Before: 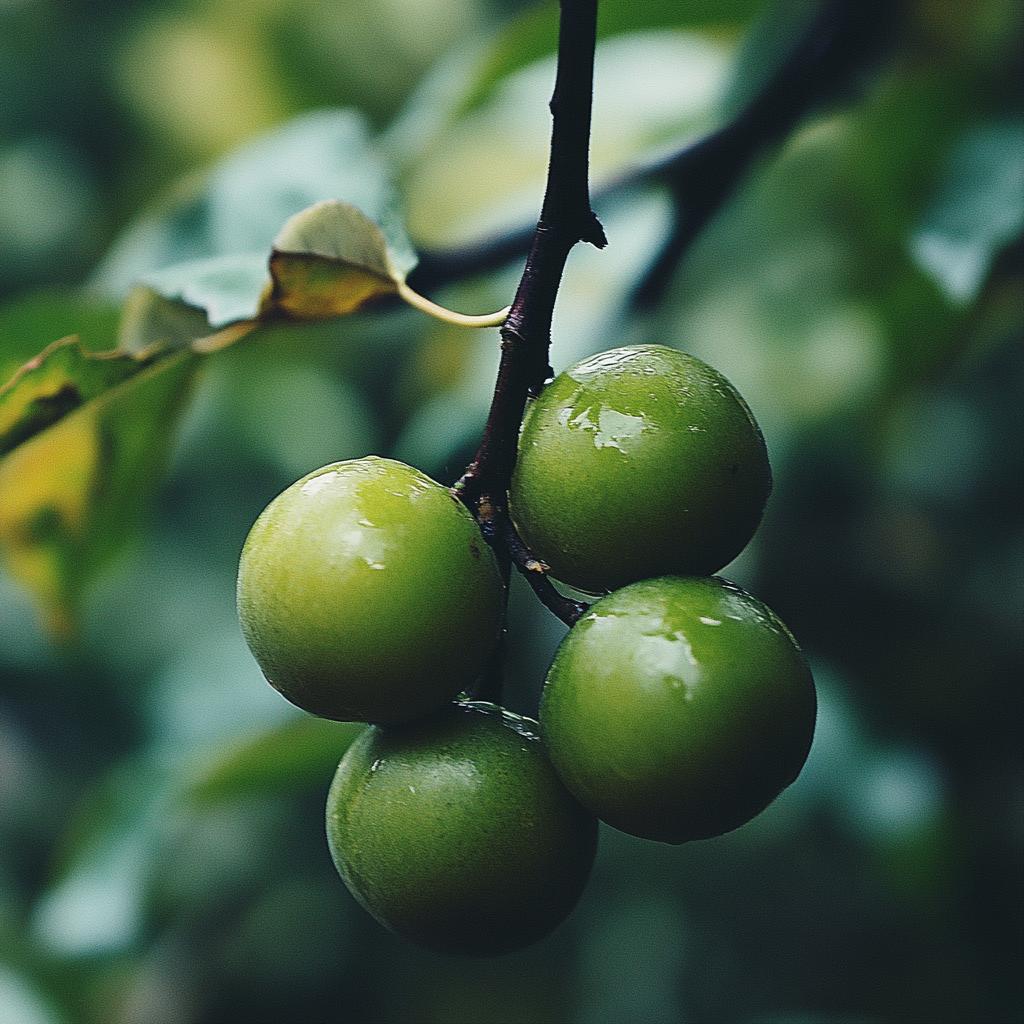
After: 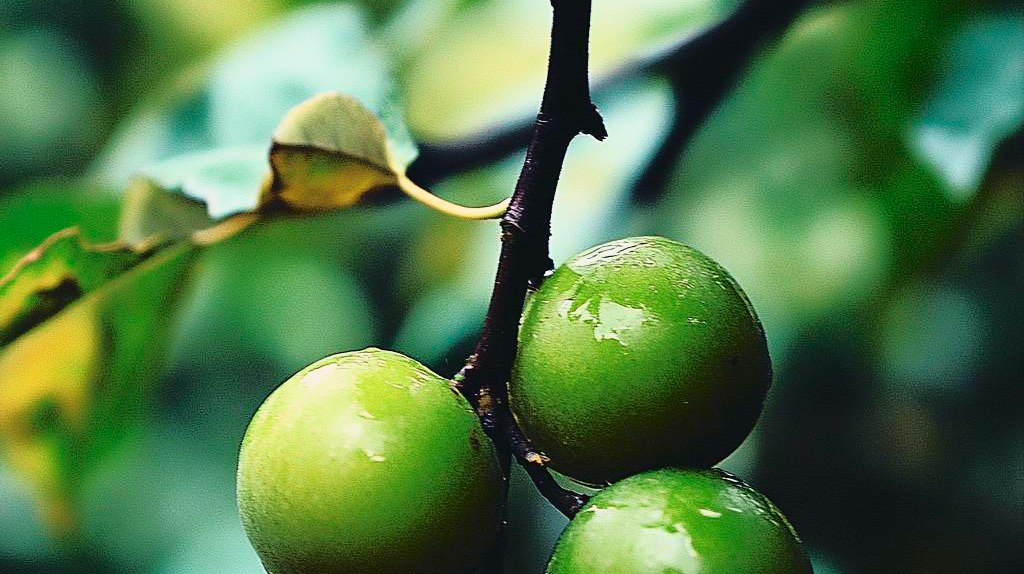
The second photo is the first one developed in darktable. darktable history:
tone curve: curves: ch0 [(0, 0.015) (0.091, 0.055) (0.184, 0.159) (0.304, 0.382) (0.492, 0.579) (0.628, 0.755) (0.832, 0.932) (0.984, 0.963)]; ch1 [(0, 0) (0.34, 0.235) (0.493, 0.5) (0.554, 0.56) (0.764, 0.815) (1, 1)]; ch2 [(0, 0) (0.44, 0.458) (0.476, 0.477) (0.542, 0.586) (0.674, 0.724) (1, 1)], color space Lab, independent channels, preserve colors none
crop and rotate: top 10.605%, bottom 33.274%
